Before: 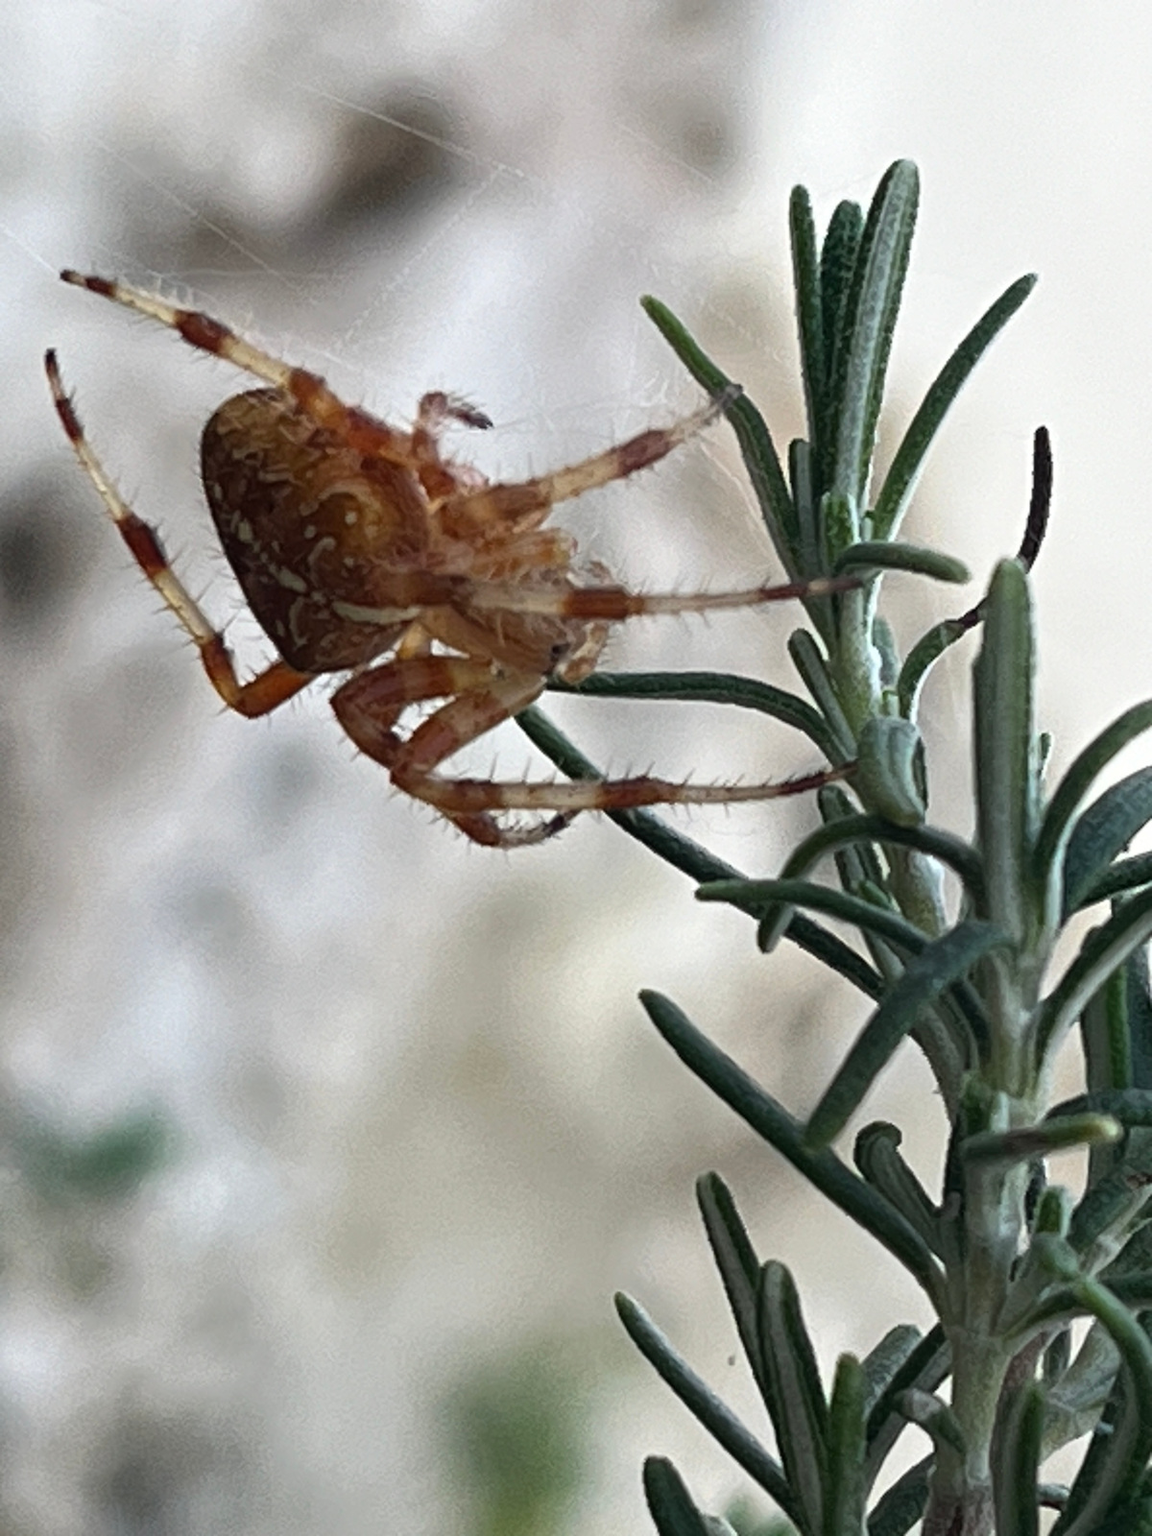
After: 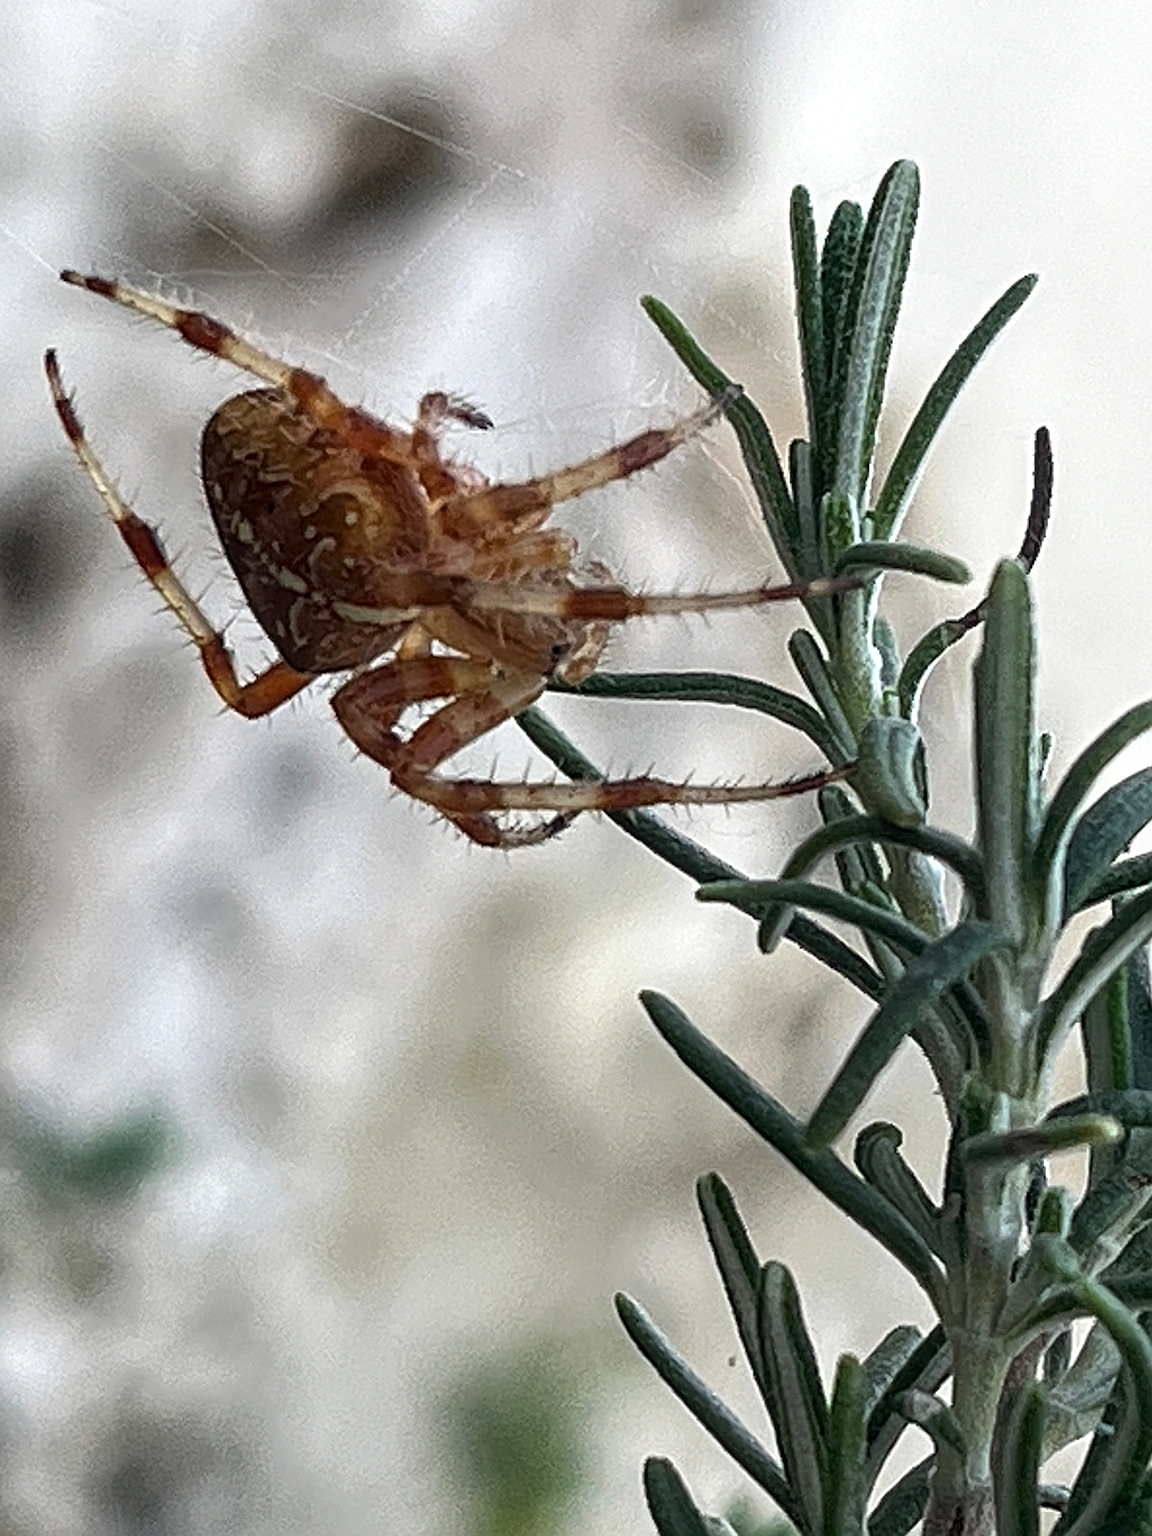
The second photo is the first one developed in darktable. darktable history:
crop: bottom 0.061%
sharpen: amount 0.752
levels: levels [0, 0.492, 0.984]
local contrast: detail 130%
